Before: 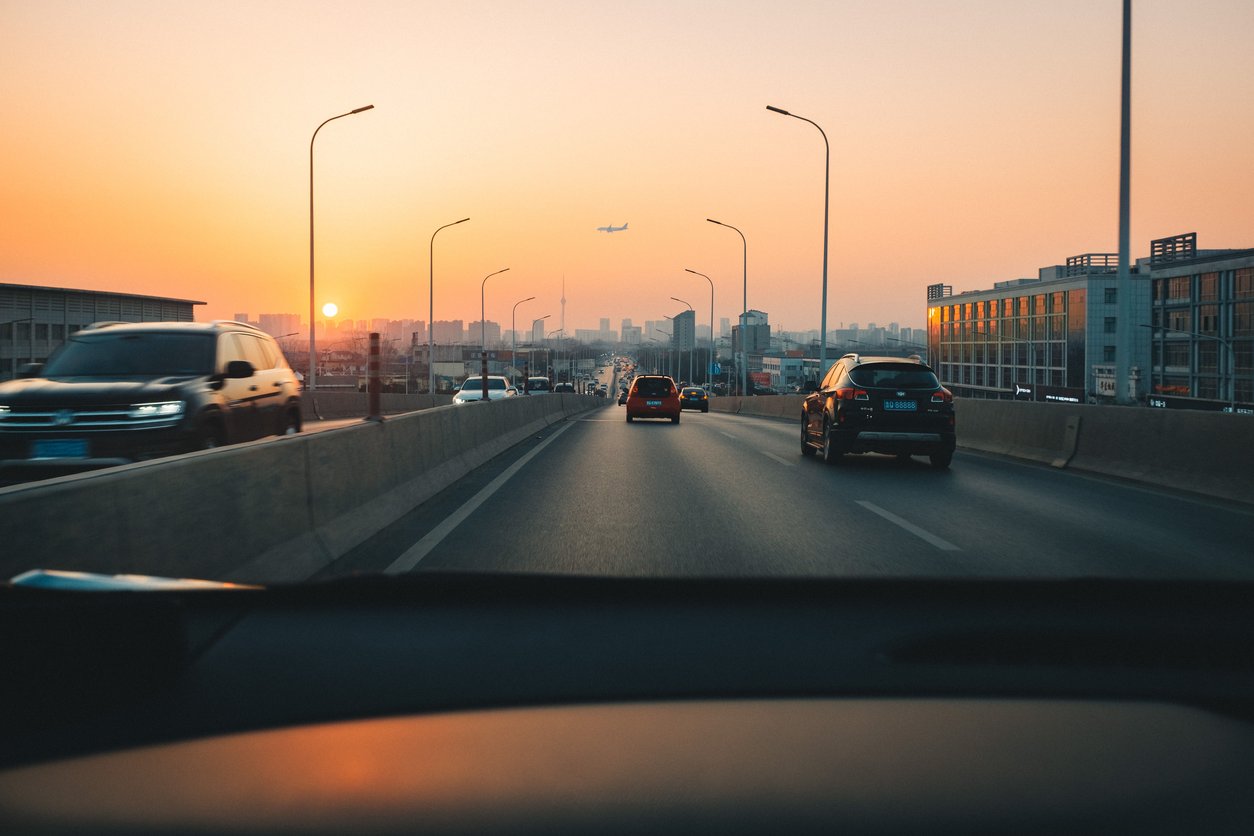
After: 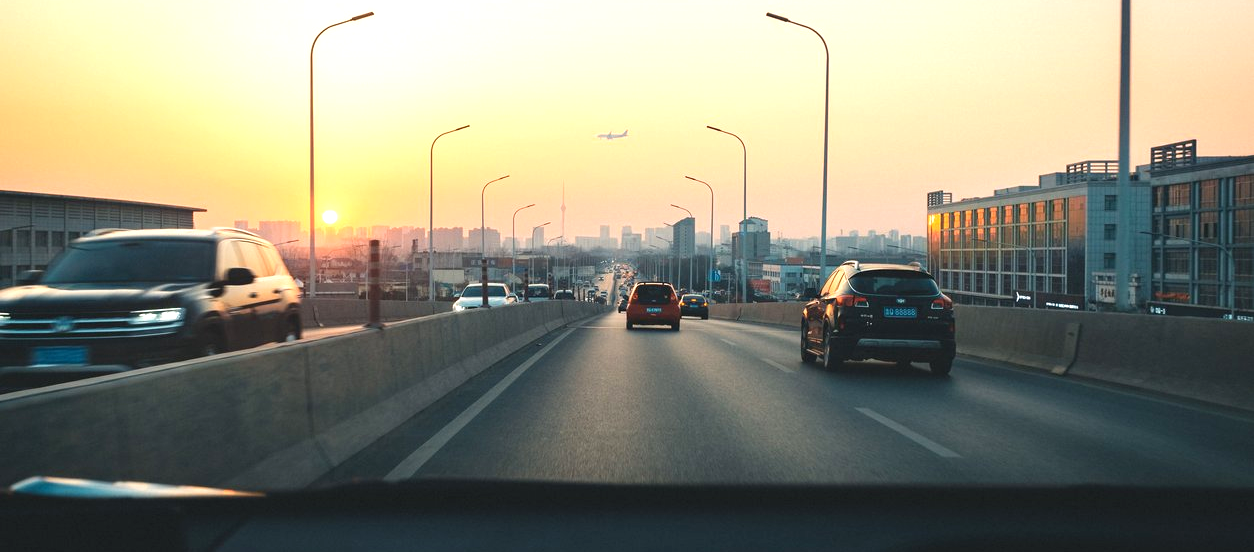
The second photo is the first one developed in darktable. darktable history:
color zones: curves: ch1 [(0.077, 0.436) (0.25, 0.5) (0.75, 0.5)]
exposure: black level correction 0, exposure 0.696 EV, compensate highlight preservation false
crop: top 11.174%, bottom 22.747%
